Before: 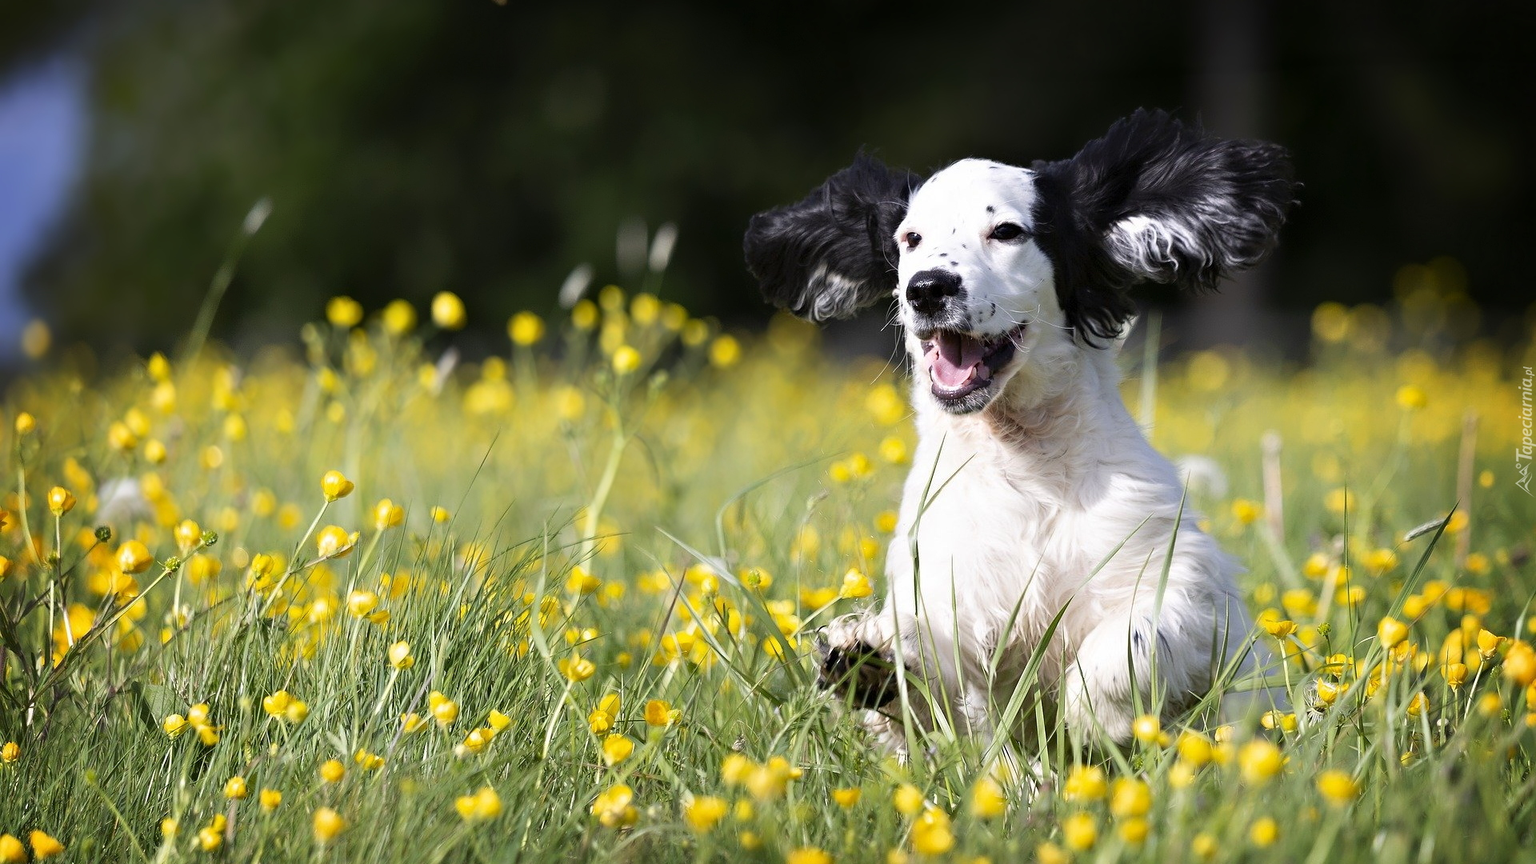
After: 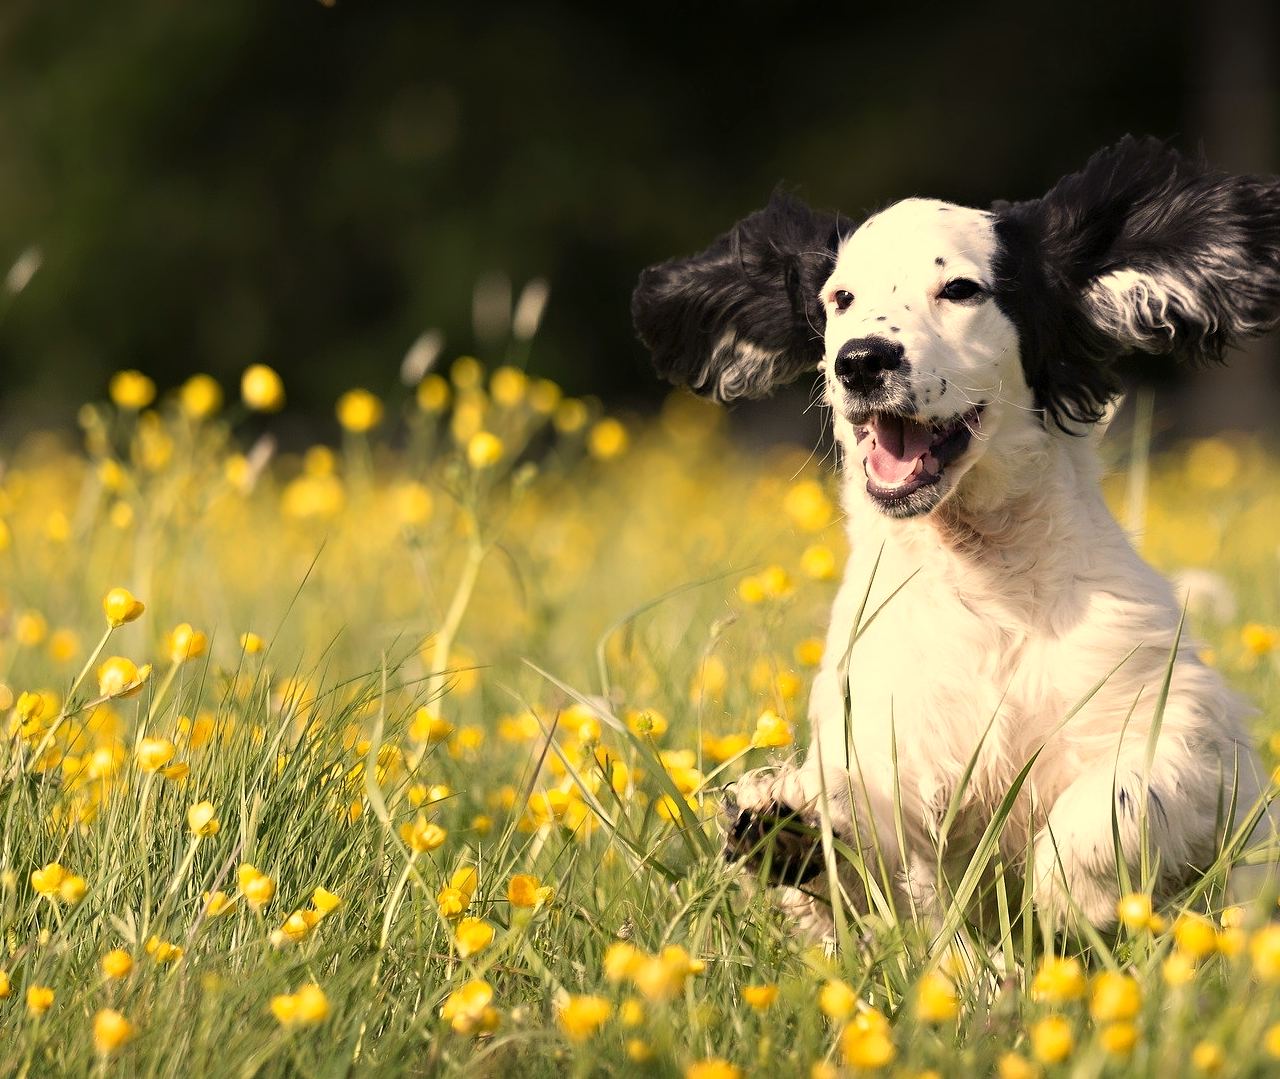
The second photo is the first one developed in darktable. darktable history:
crop and rotate: left 15.546%, right 17.787%
white balance: red 1.138, green 0.996, blue 0.812
